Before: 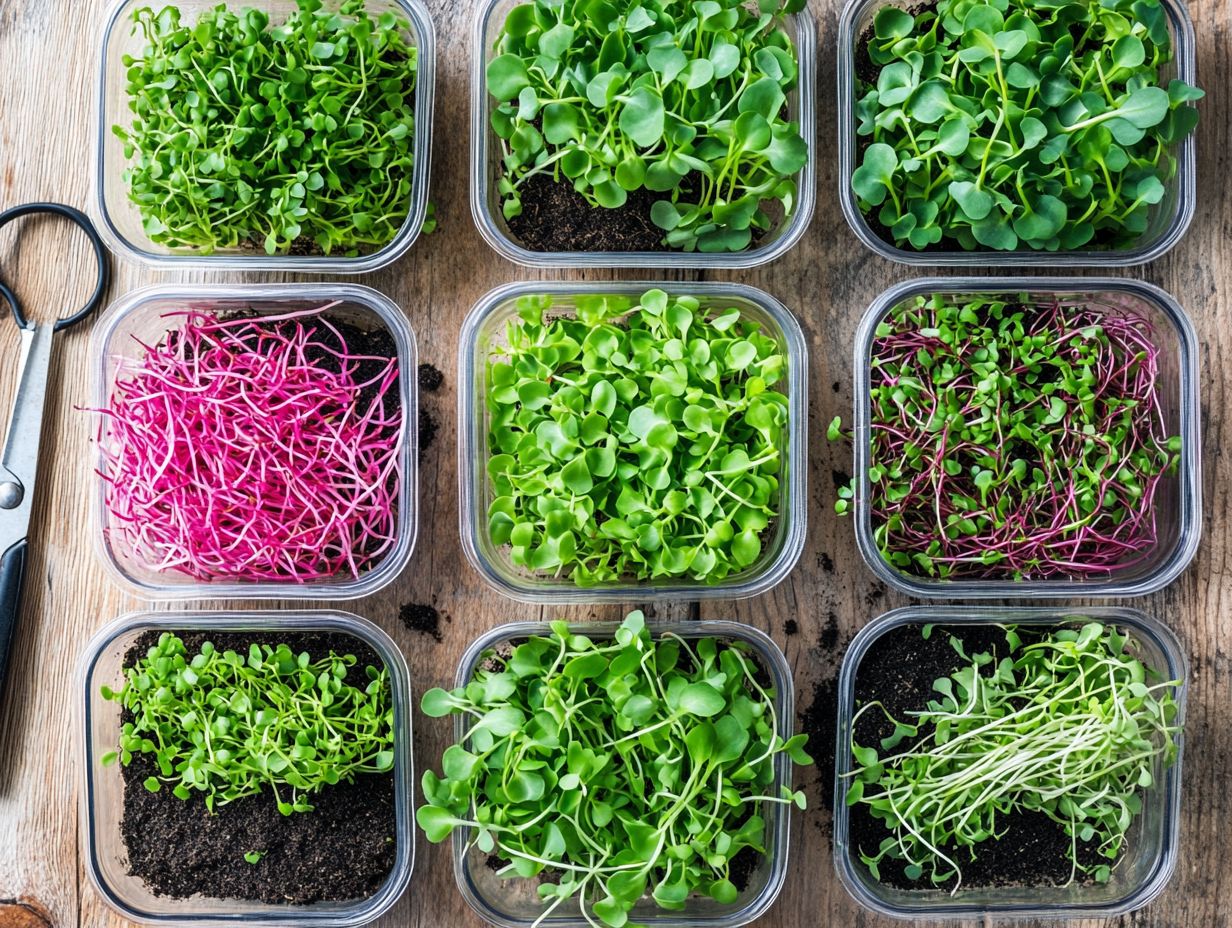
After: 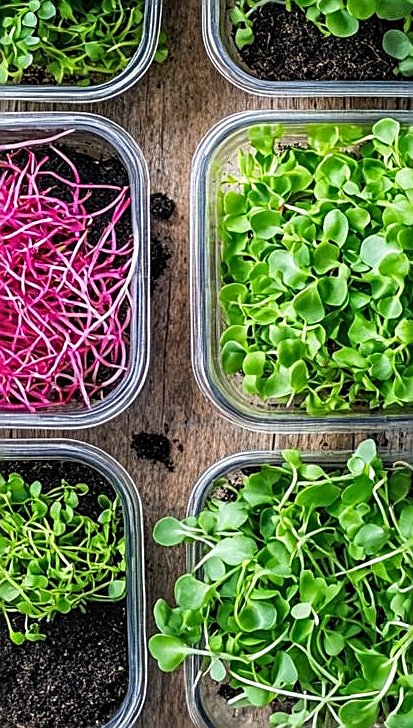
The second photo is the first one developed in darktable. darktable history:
tone equalizer: on, module defaults
crop and rotate: left 21.77%, top 18.528%, right 44.676%, bottom 2.997%
local contrast: on, module defaults
sharpen: amount 0.901
